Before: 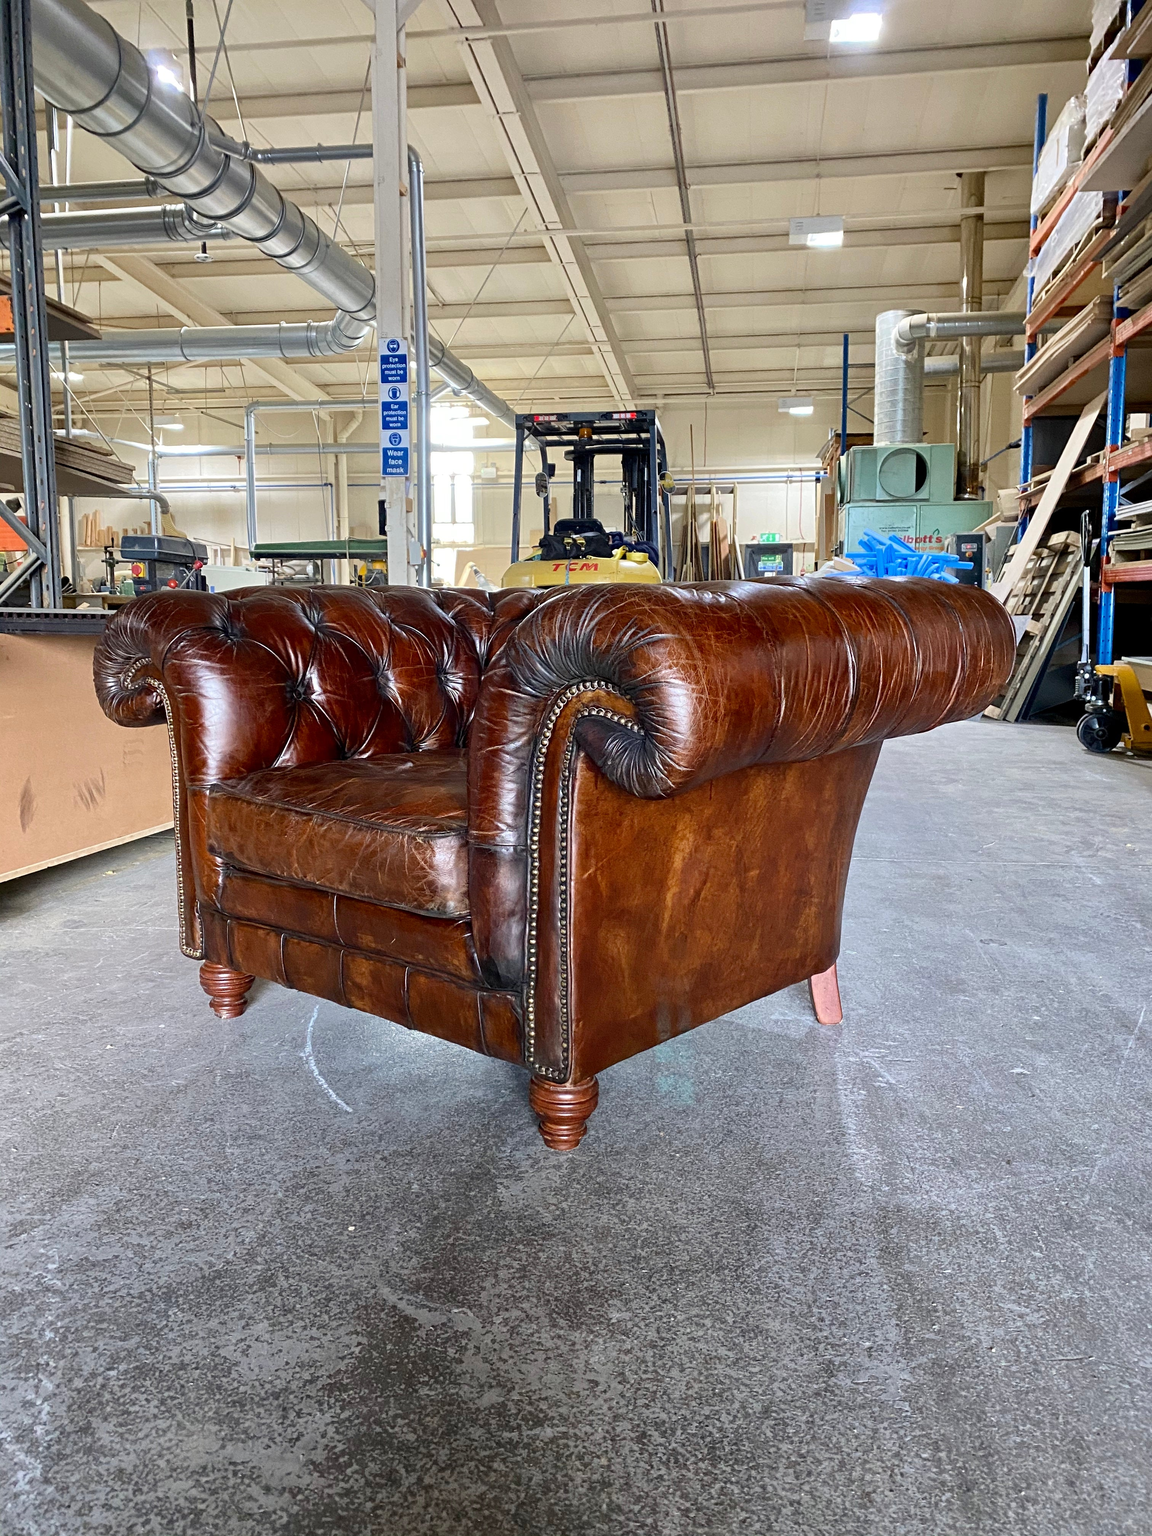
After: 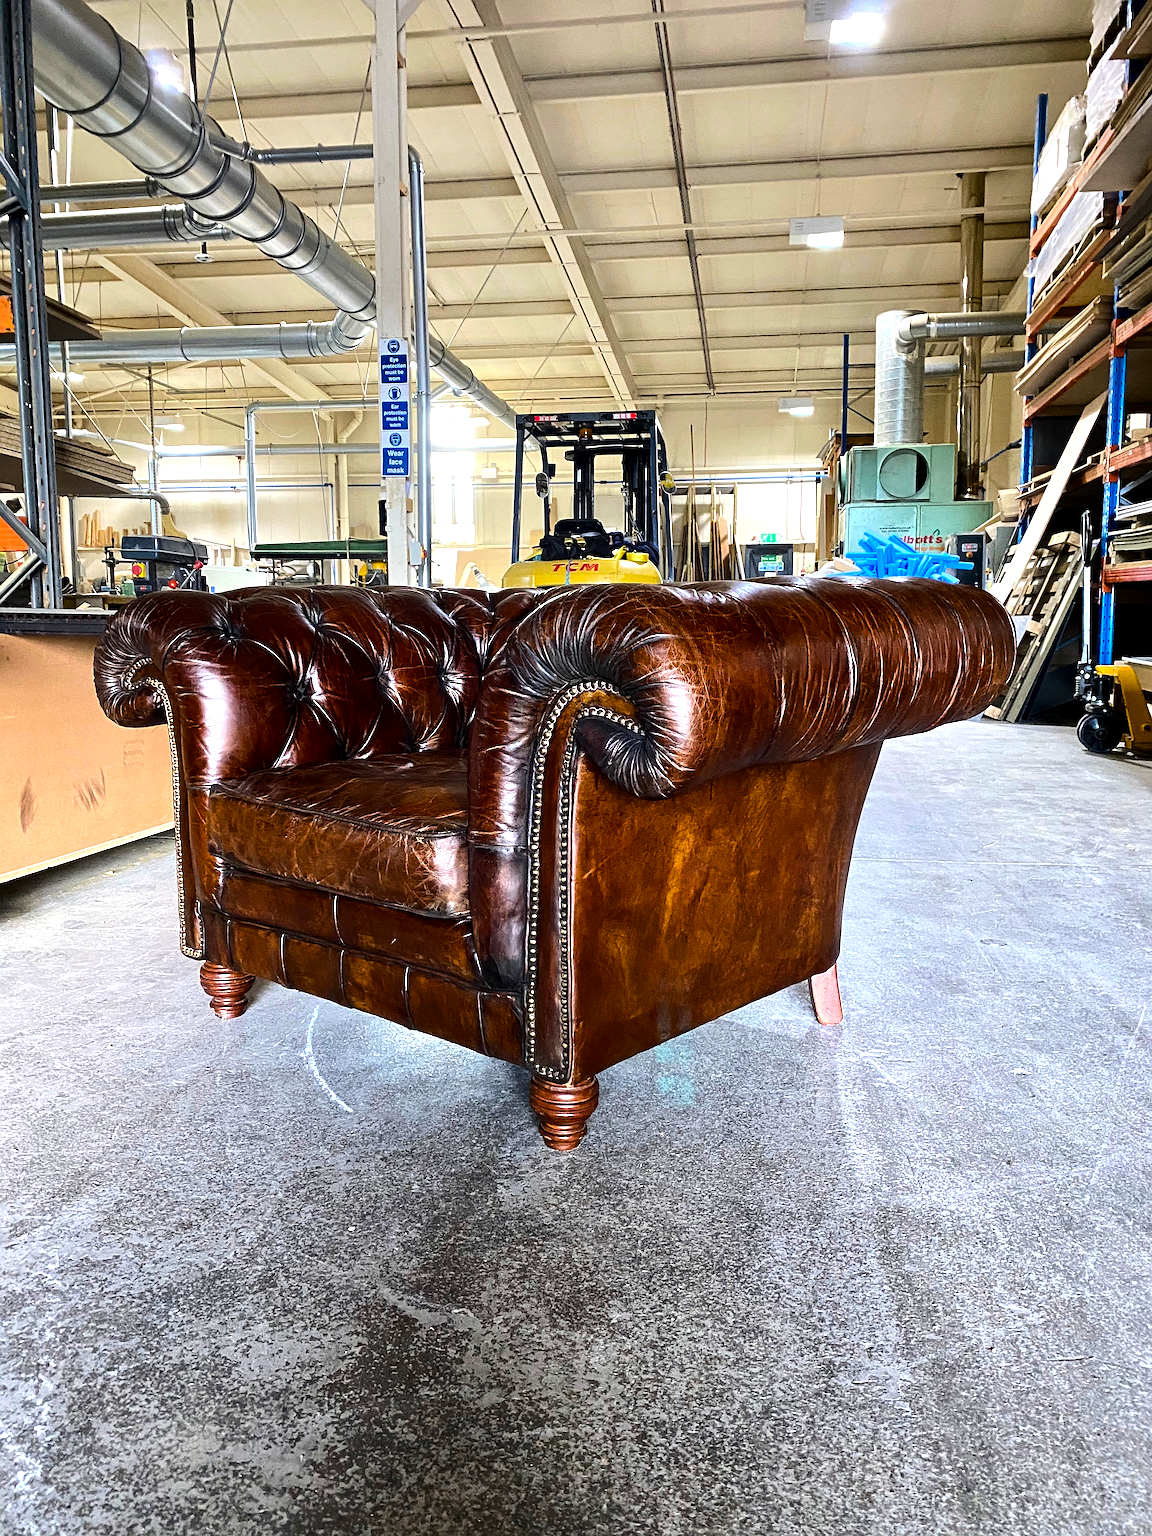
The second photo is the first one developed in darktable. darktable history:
sharpen: on, module defaults
graduated density: on, module defaults
color balance rgb: perceptual saturation grading › global saturation 25%, global vibrance 20%
tone equalizer: -8 EV -1.08 EV, -7 EV -1.01 EV, -6 EV -0.867 EV, -5 EV -0.578 EV, -3 EV 0.578 EV, -2 EV 0.867 EV, -1 EV 1.01 EV, +0 EV 1.08 EV, edges refinement/feathering 500, mask exposure compensation -1.57 EV, preserve details no
